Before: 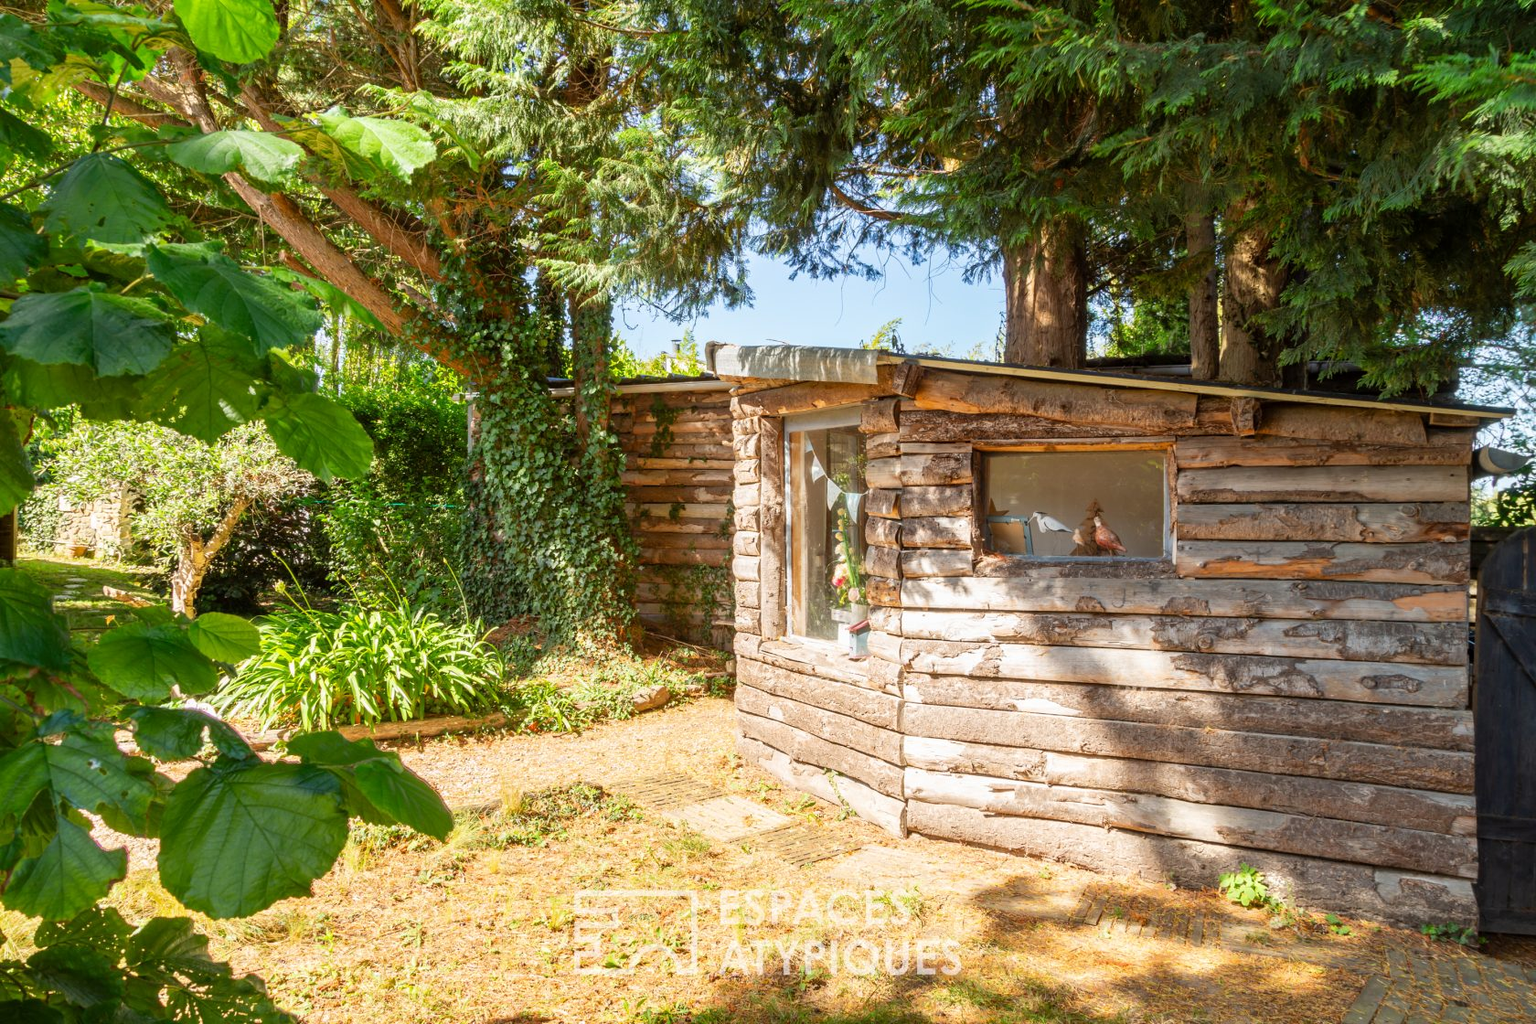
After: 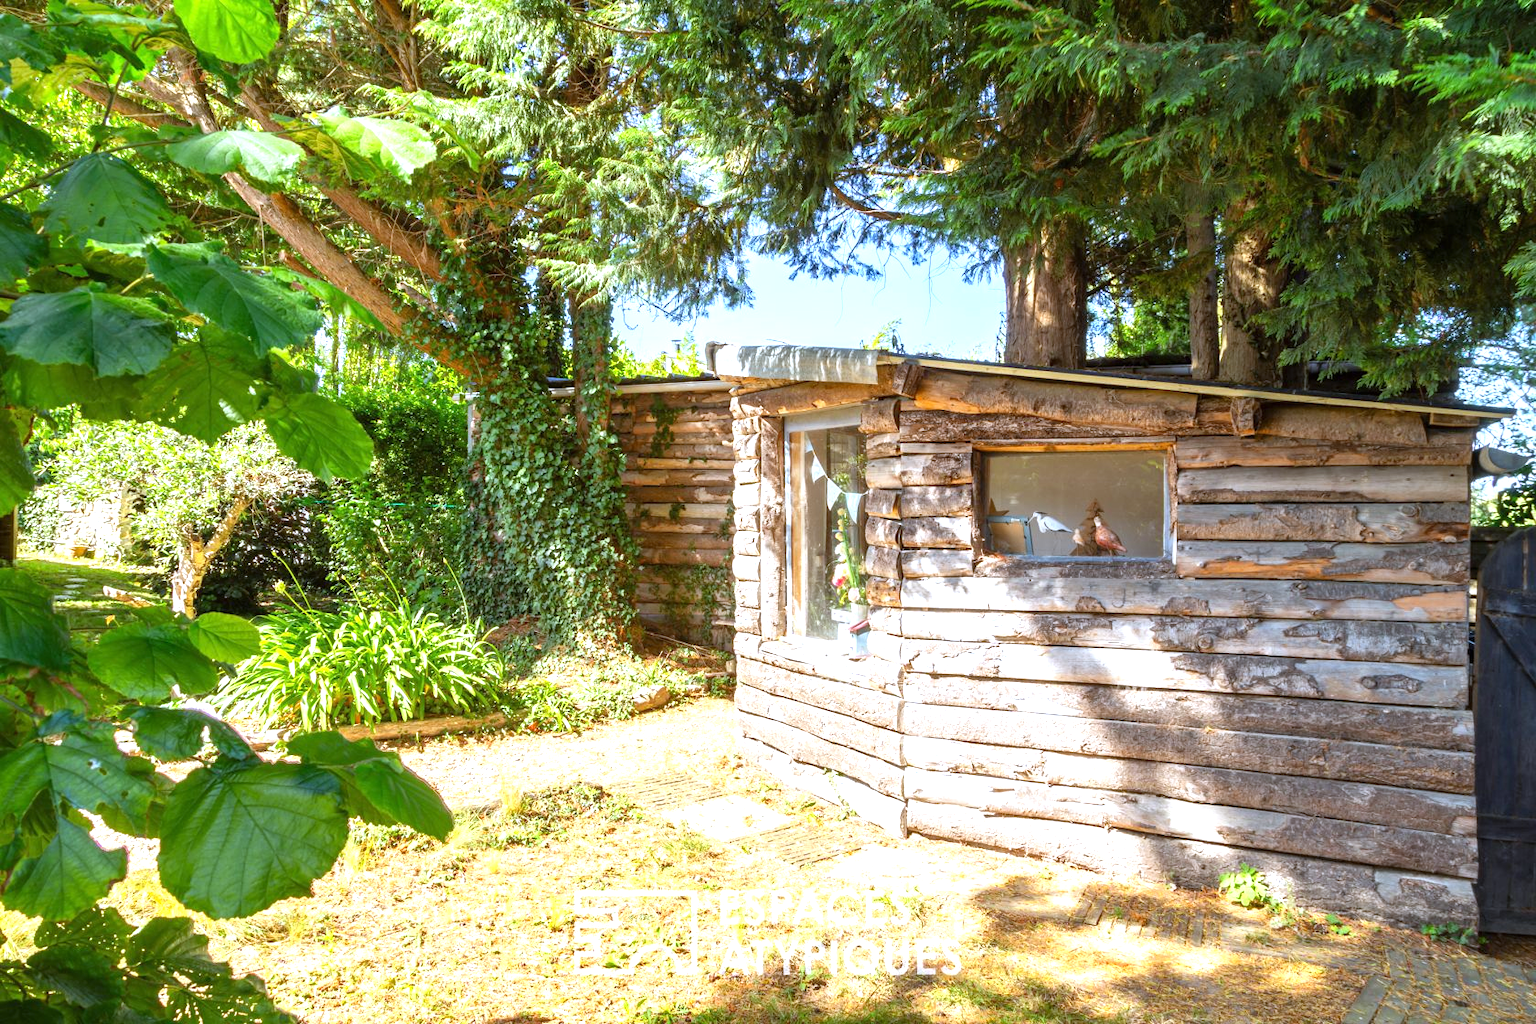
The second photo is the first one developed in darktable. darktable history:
white balance: red 0.926, green 1.003, blue 1.133
exposure: black level correction 0, exposure 0.7 EV, compensate exposure bias true, compensate highlight preservation false
